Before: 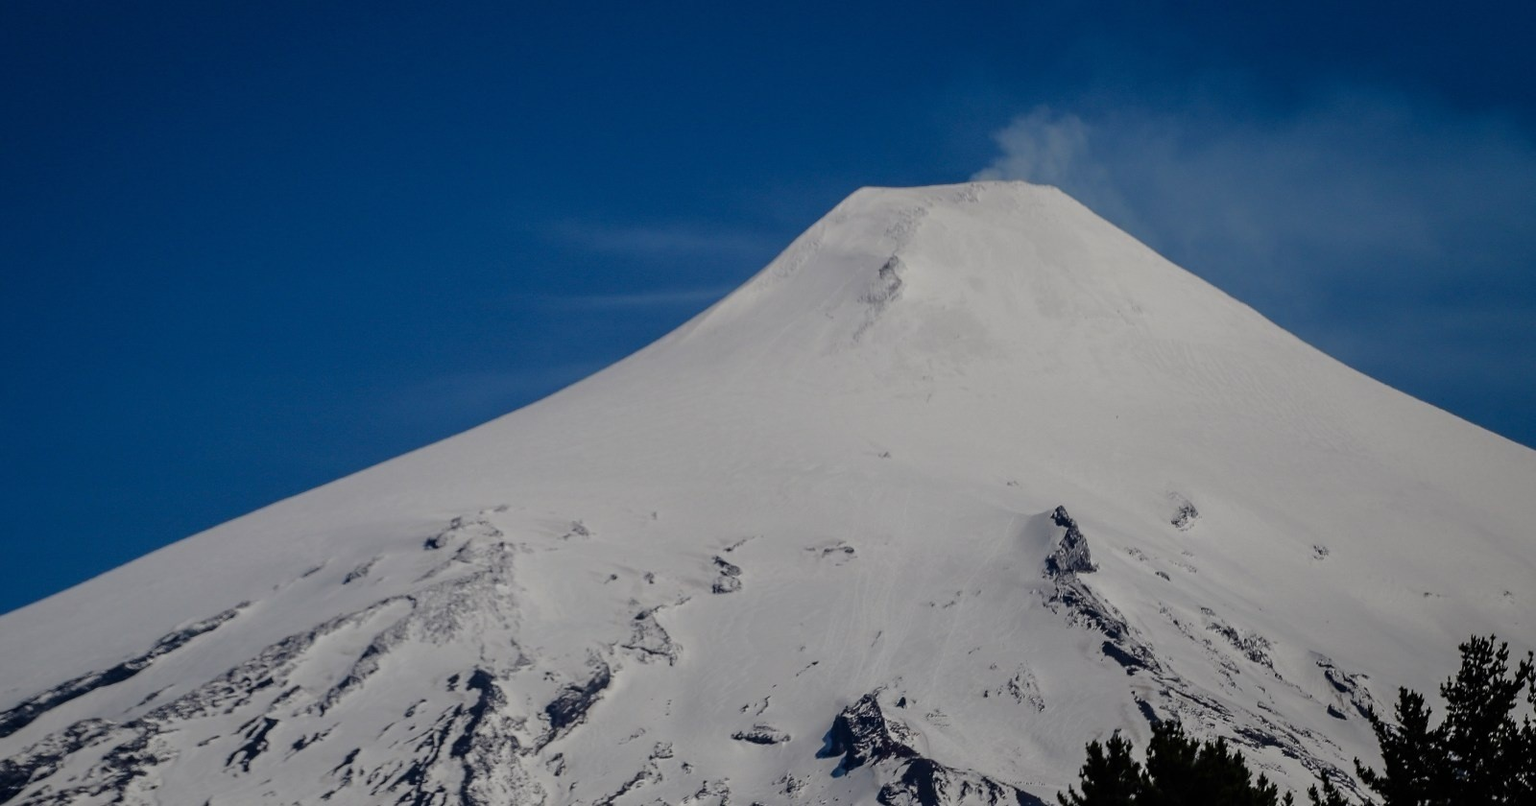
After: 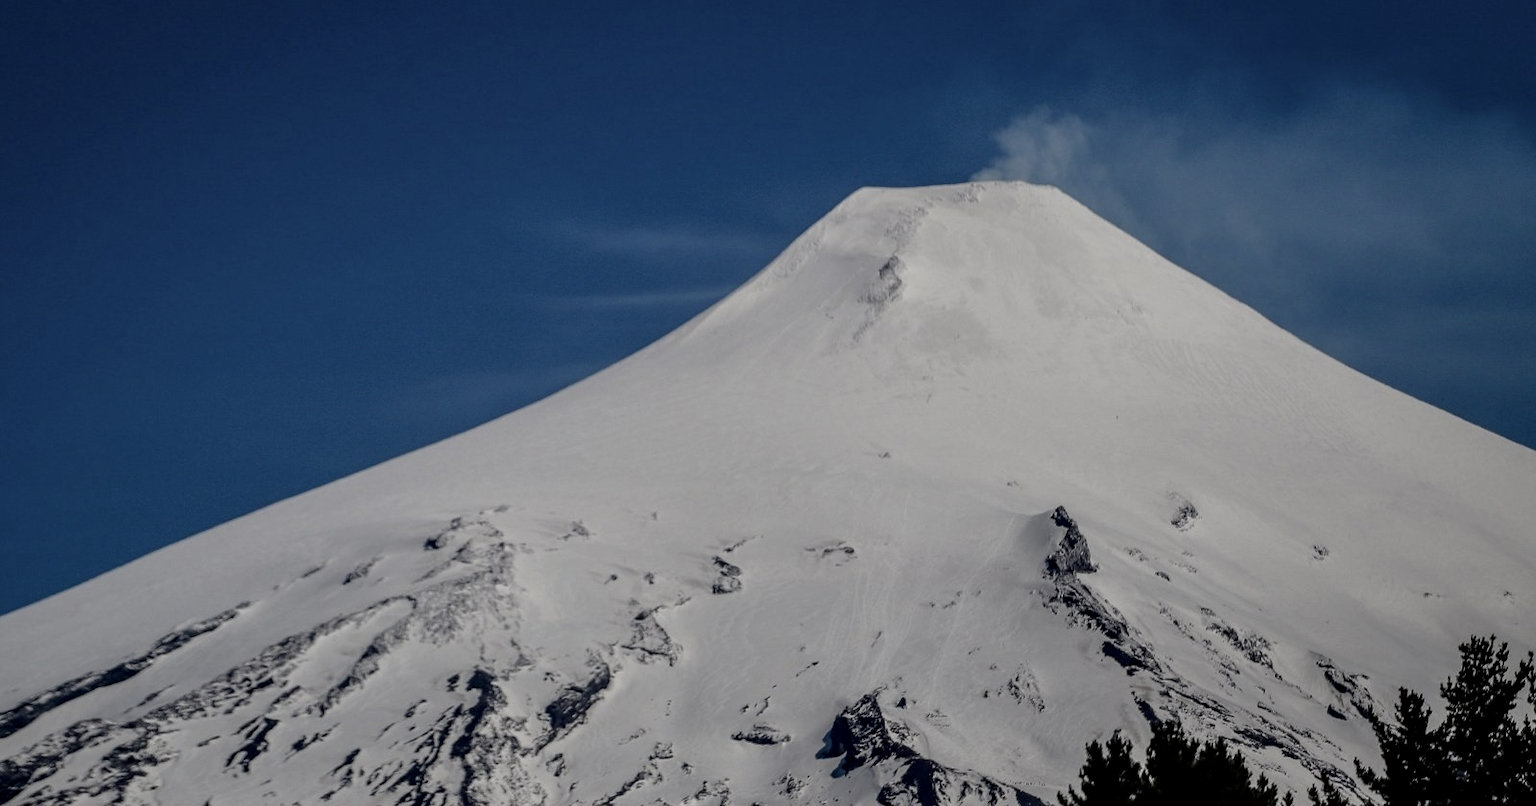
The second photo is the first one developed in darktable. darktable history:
local contrast: detail 130%
contrast brightness saturation: contrast 0.06, brightness -0.01, saturation -0.23
